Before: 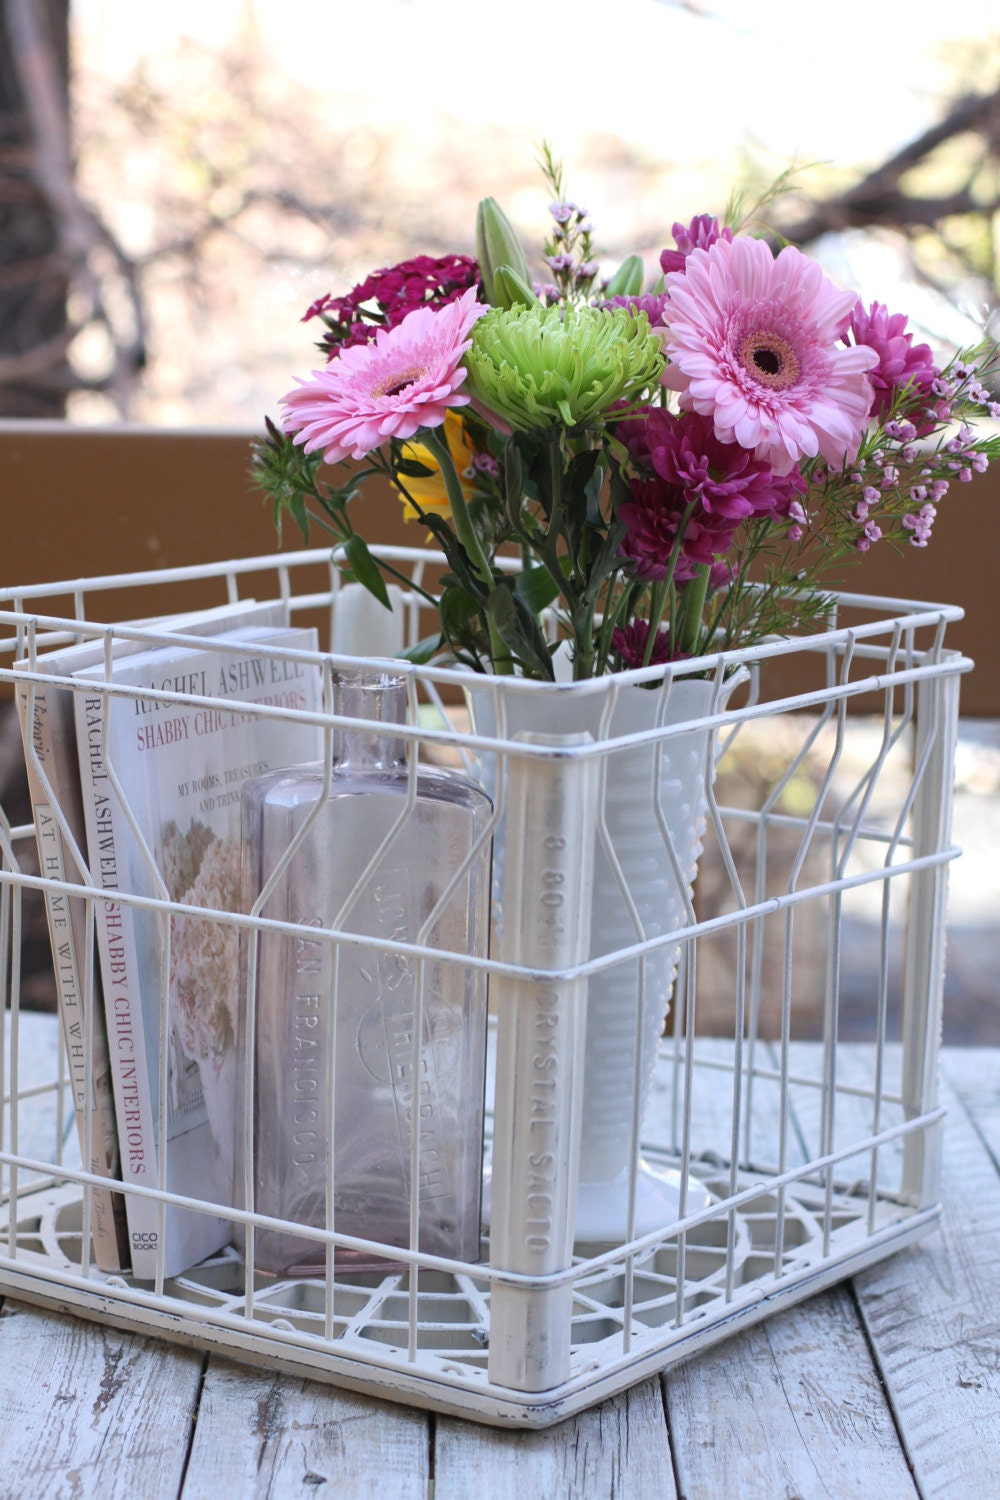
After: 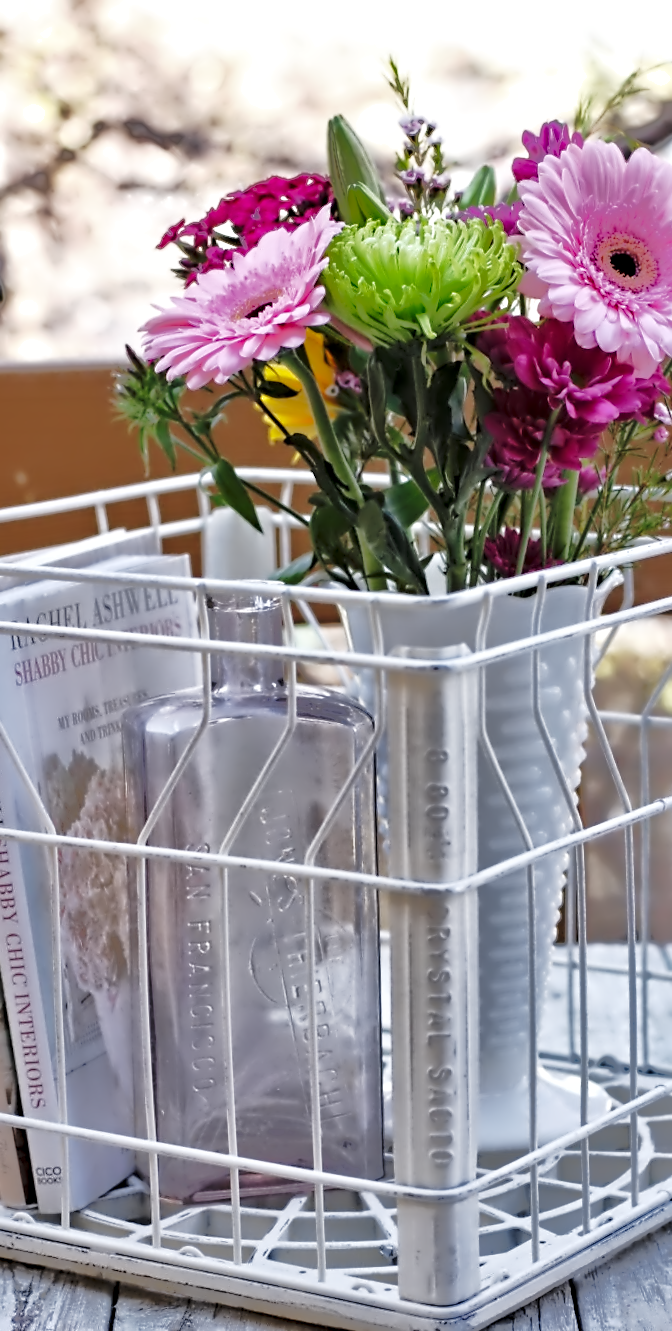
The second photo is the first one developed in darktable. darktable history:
crop and rotate: left 12.648%, right 20.685%
rotate and perspective: rotation -3°, crop left 0.031, crop right 0.968, crop top 0.07, crop bottom 0.93
shadows and highlights: shadows 38.43, highlights -74.54
contrast equalizer: octaves 7, y [[0.5, 0.542, 0.583, 0.625, 0.667, 0.708], [0.5 ×6], [0.5 ×6], [0, 0.033, 0.067, 0.1, 0.133, 0.167], [0, 0.05, 0.1, 0.15, 0.2, 0.25]]
base curve: curves: ch0 [(0, 0) (0.028, 0.03) (0.121, 0.232) (0.46, 0.748) (0.859, 0.968) (1, 1)], preserve colors none
